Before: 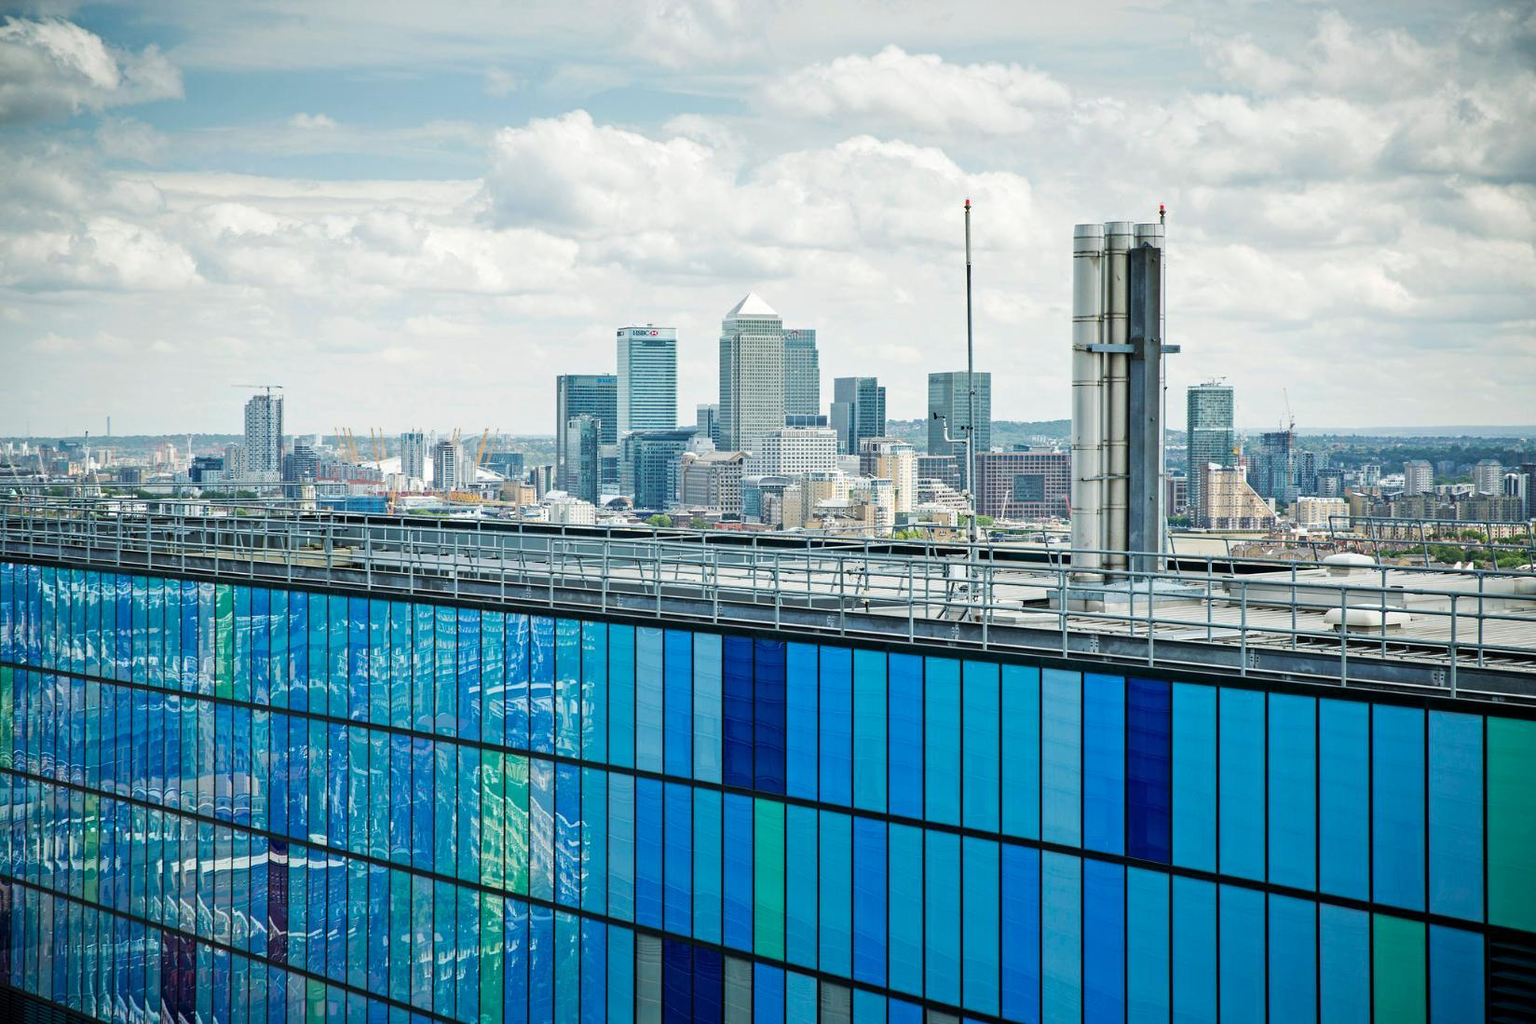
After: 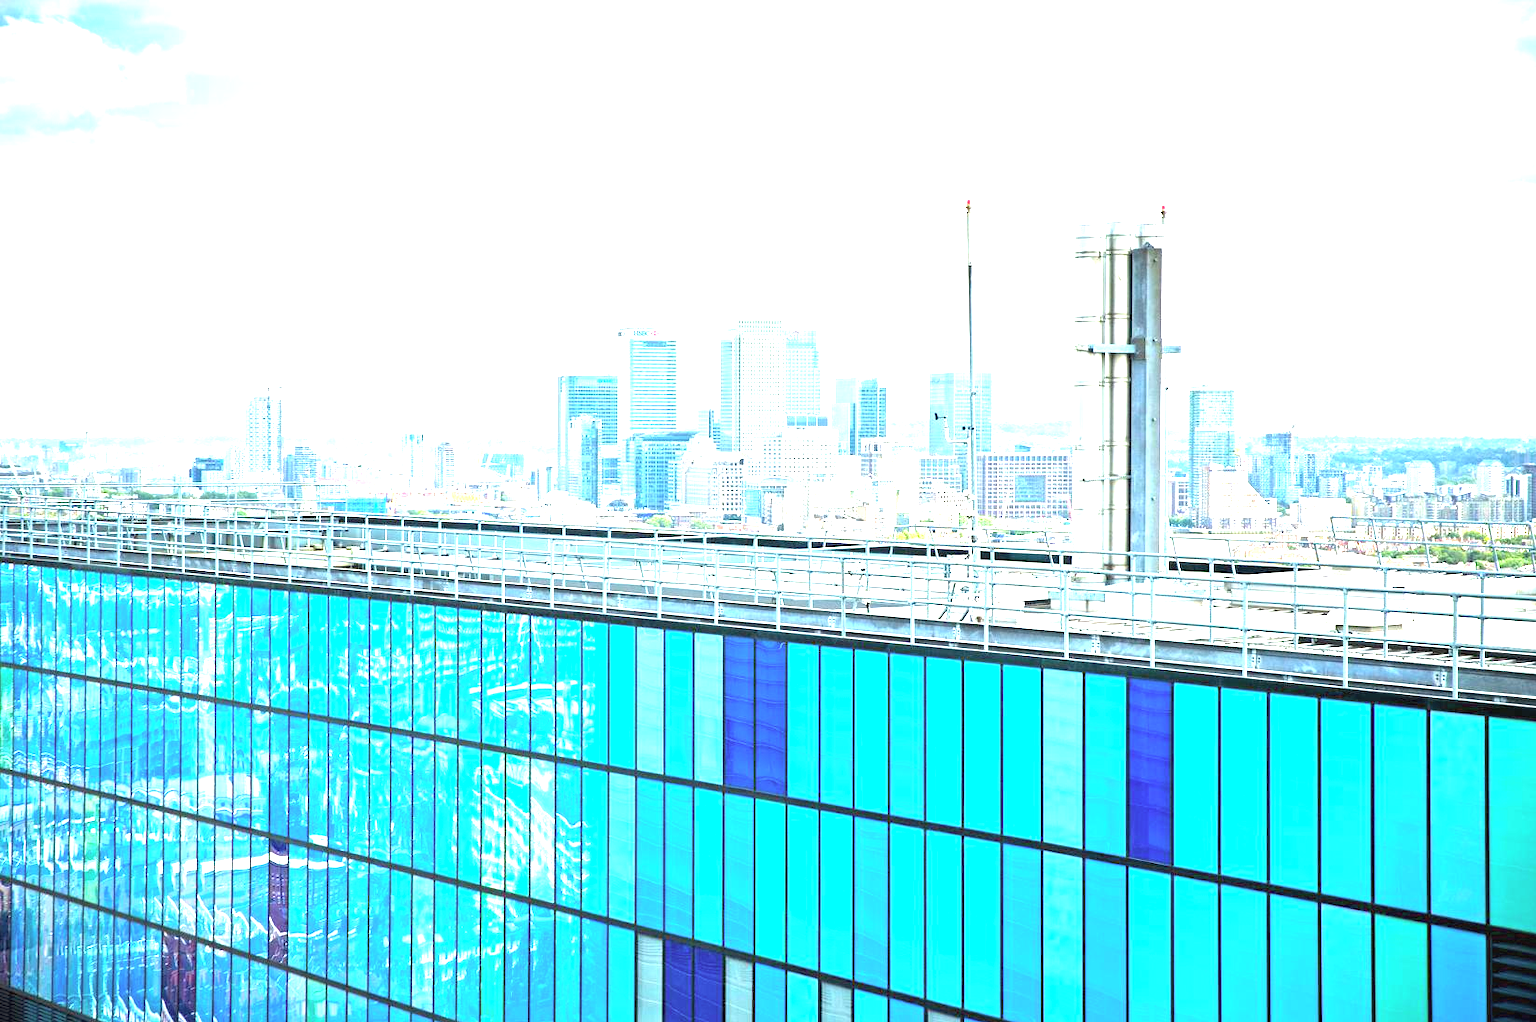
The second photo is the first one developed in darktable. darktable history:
exposure: black level correction 0, exposure 2.327 EV, compensate exposure bias true, compensate highlight preservation false
crop: top 0.05%, bottom 0.098%
contrast brightness saturation: brightness 0.13
